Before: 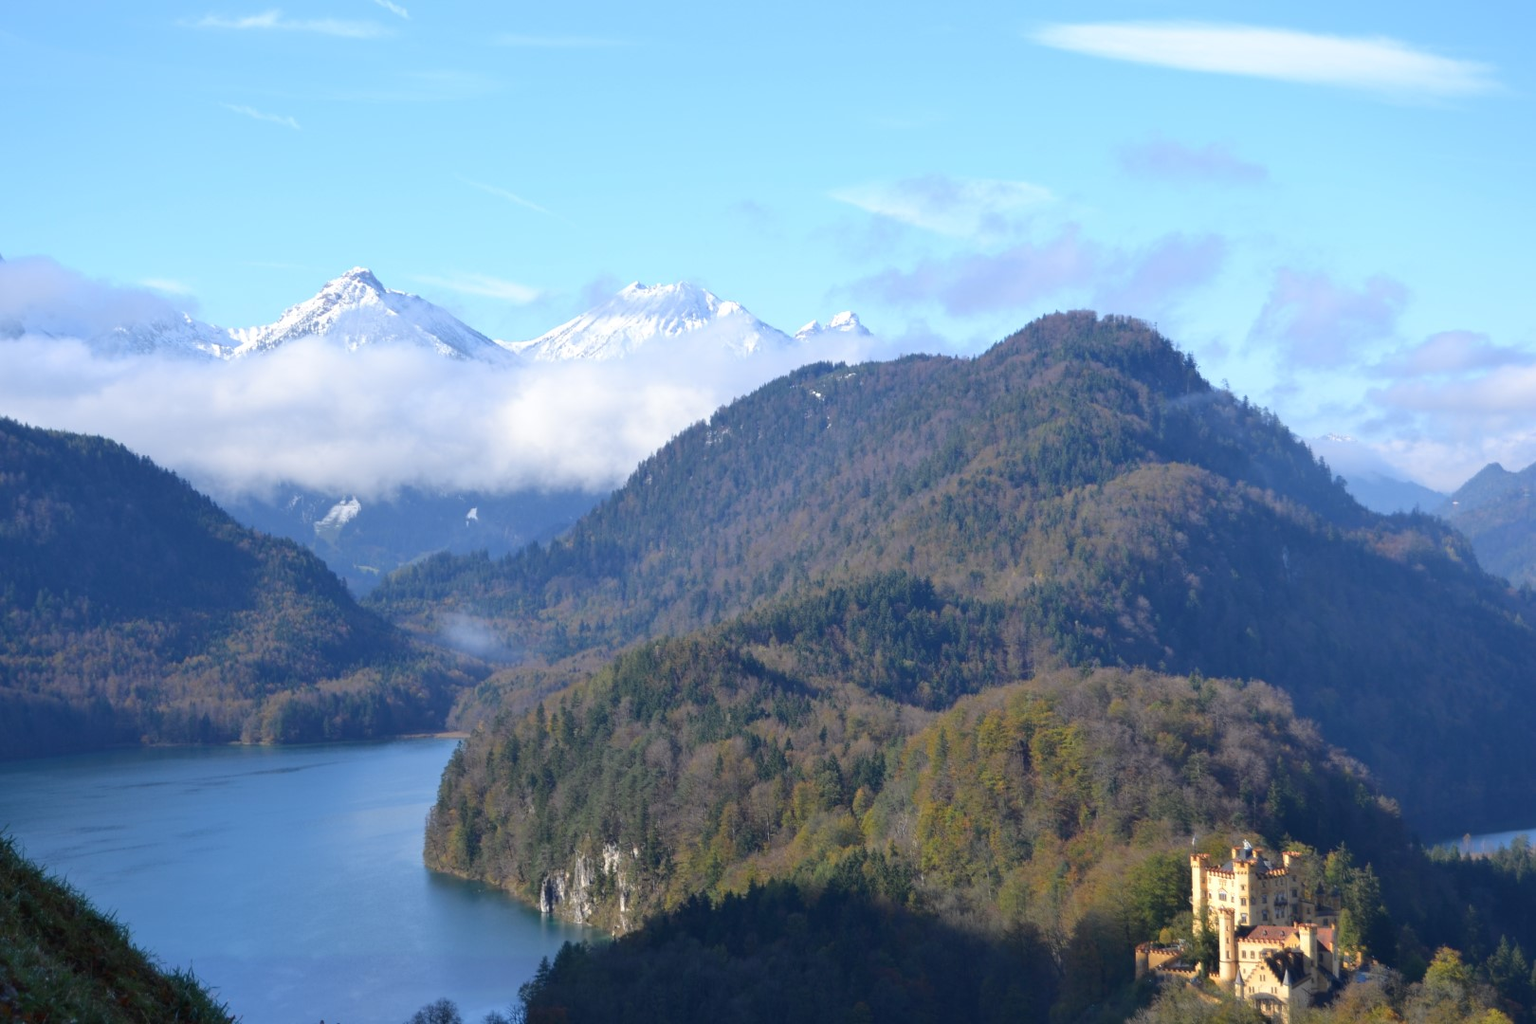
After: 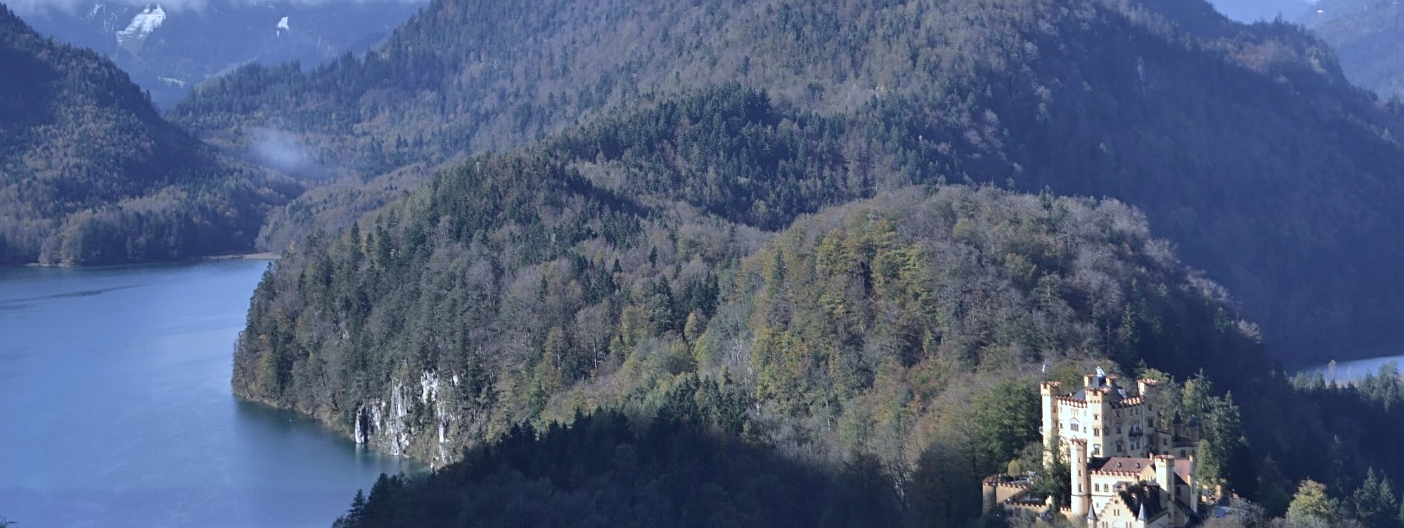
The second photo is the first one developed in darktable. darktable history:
crop and rotate: left 13.306%, top 48.129%, bottom 2.928%
shadows and highlights: radius 108.52, shadows 44.07, highlights -67.8, low approximation 0.01, soften with gaussian
sharpen: on, module defaults
color calibration: illuminant custom, x 0.39, y 0.392, temperature 3856.94 K
contrast brightness saturation: contrast 0.1, saturation -0.36
